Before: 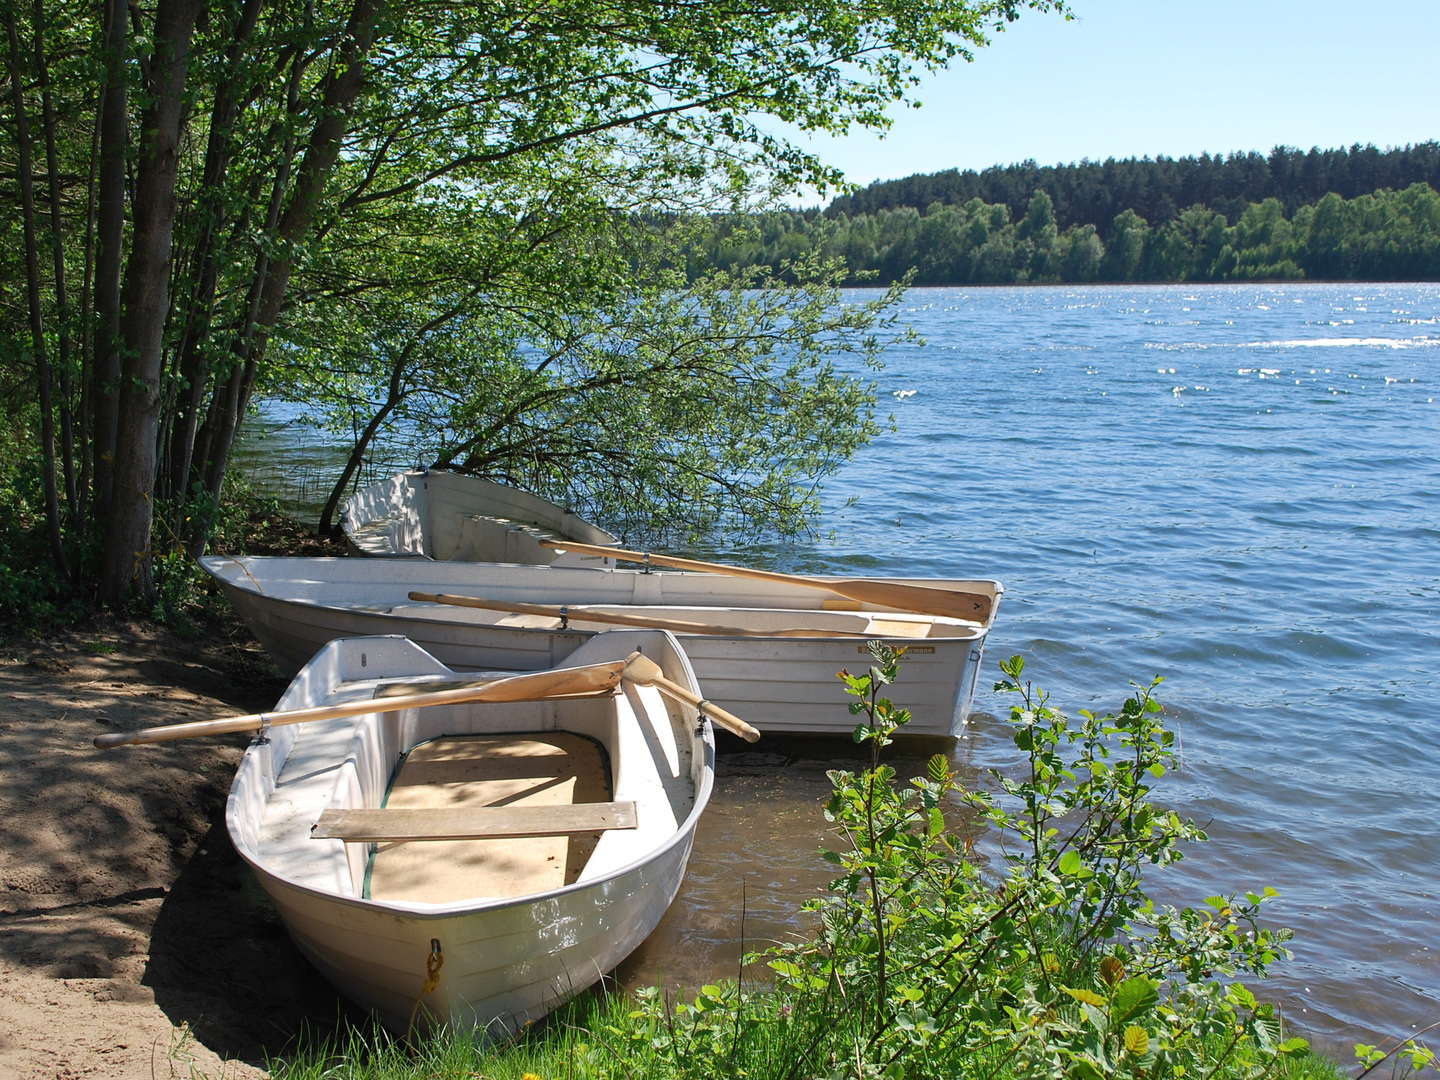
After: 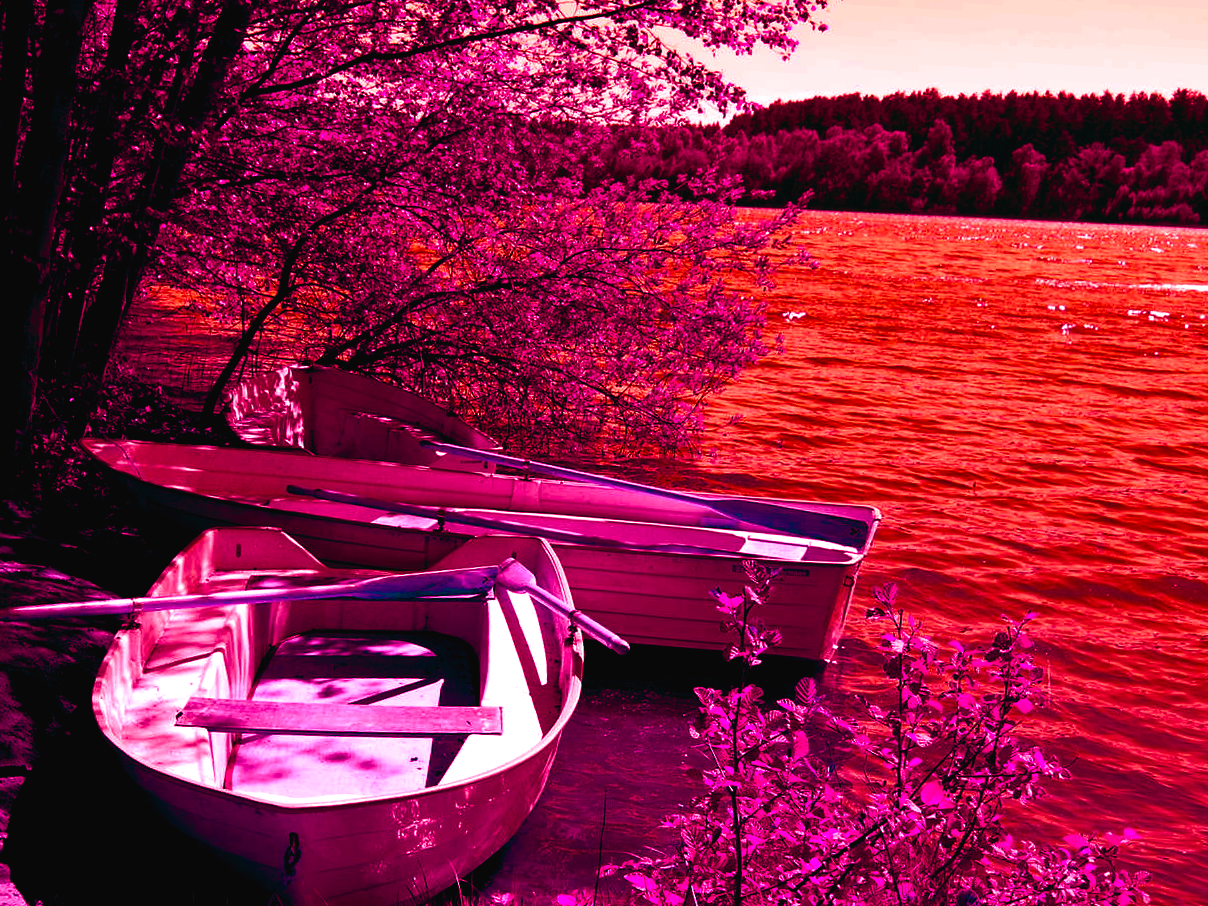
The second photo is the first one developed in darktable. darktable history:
crop and rotate: angle -3.27°, left 5.211%, top 5.211%, right 4.607%, bottom 4.607%
color balance rgb: shadows lift › luminance -18.76%, shadows lift › chroma 35.44%, power › luminance -3.76%, power › hue 142.17°, highlights gain › chroma 7.5%, highlights gain › hue 184.75°, global offset › luminance -0.52%, global offset › chroma 0.91%, global offset › hue 173.36°, shadows fall-off 300%, white fulcrum 2 EV, highlights fall-off 300%, linear chroma grading › shadows 17.19%, linear chroma grading › highlights 61.12%, linear chroma grading › global chroma 50%, hue shift -150.52°, perceptual brilliance grading › global brilliance 12%, mask middle-gray fulcrum 100%, contrast gray fulcrum 38.43%, contrast 35.15%, saturation formula JzAzBz (2021)
tone curve: curves: ch0 [(0, 0.023) (0.217, 0.19) (0.754, 0.801) (1, 0.977)]; ch1 [(0, 0) (0.392, 0.398) (0.5, 0.5) (0.521, 0.529) (0.56, 0.592) (1, 1)]; ch2 [(0, 0) (0.5, 0.5) (0.579, 0.561) (0.65, 0.657) (1, 1)], color space Lab, independent channels, preserve colors none
